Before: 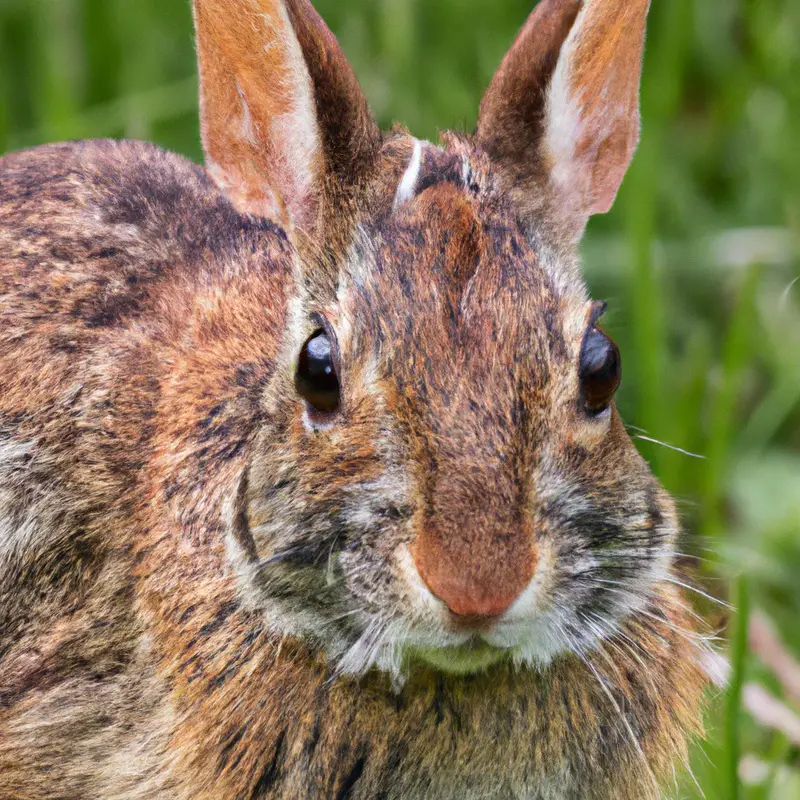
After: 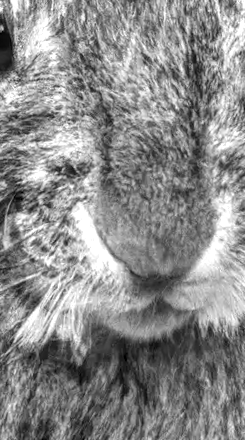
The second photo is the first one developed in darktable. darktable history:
monochrome: a 16.01, b -2.65, highlights 0.52
local contrast: highlights 35%, detail 135%
crop: left 40.878%, top 39.176%, right 25.993%, bottom 3.081%
white balance: emerald 1
exposure: black level correction -0.002, exposure 0.54 EV, compensate highlight preservation false
rotate and perspective: rotation -1.68°, lens shift (vertical) -0.146, crop left 0.049, crop right 0.912, crop top 0.032, crop bottom 0.96
